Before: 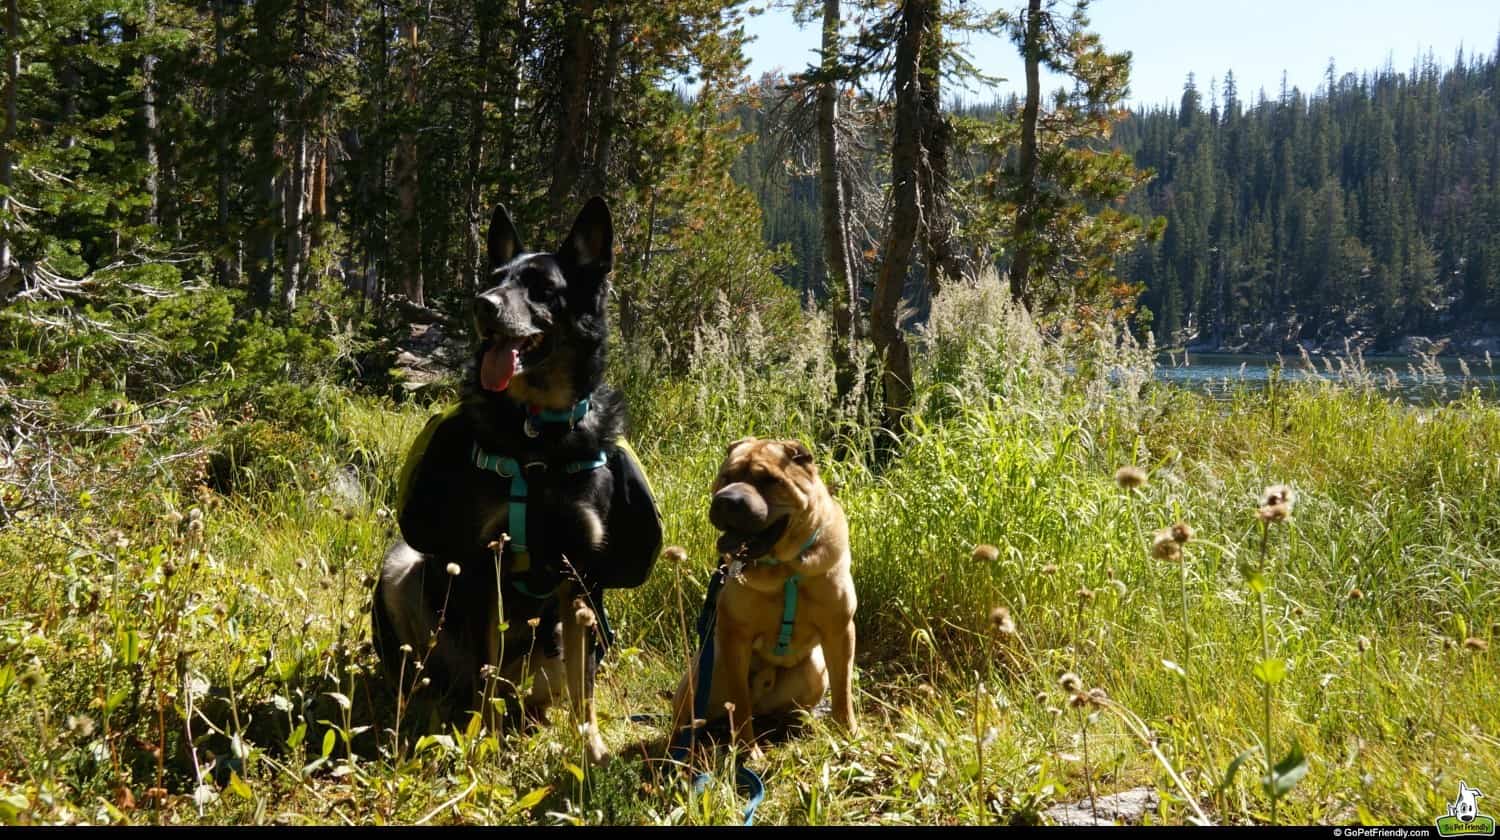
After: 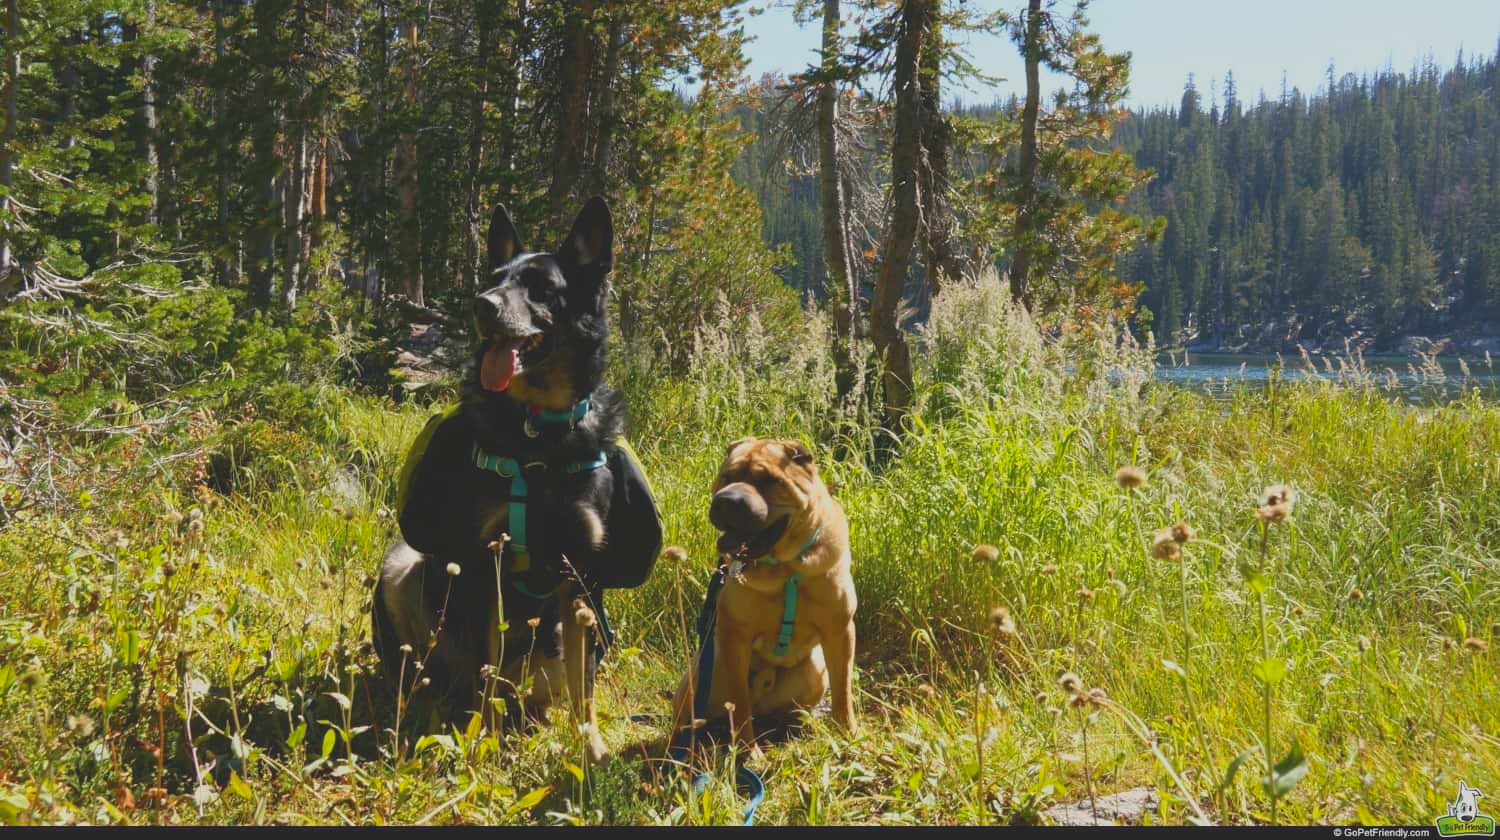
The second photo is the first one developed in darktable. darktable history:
contrast brightness saturation: contrast -0.295
base curve: curves: ch0 [(0, 0) (0.666, 0.806) (1, 1)]
